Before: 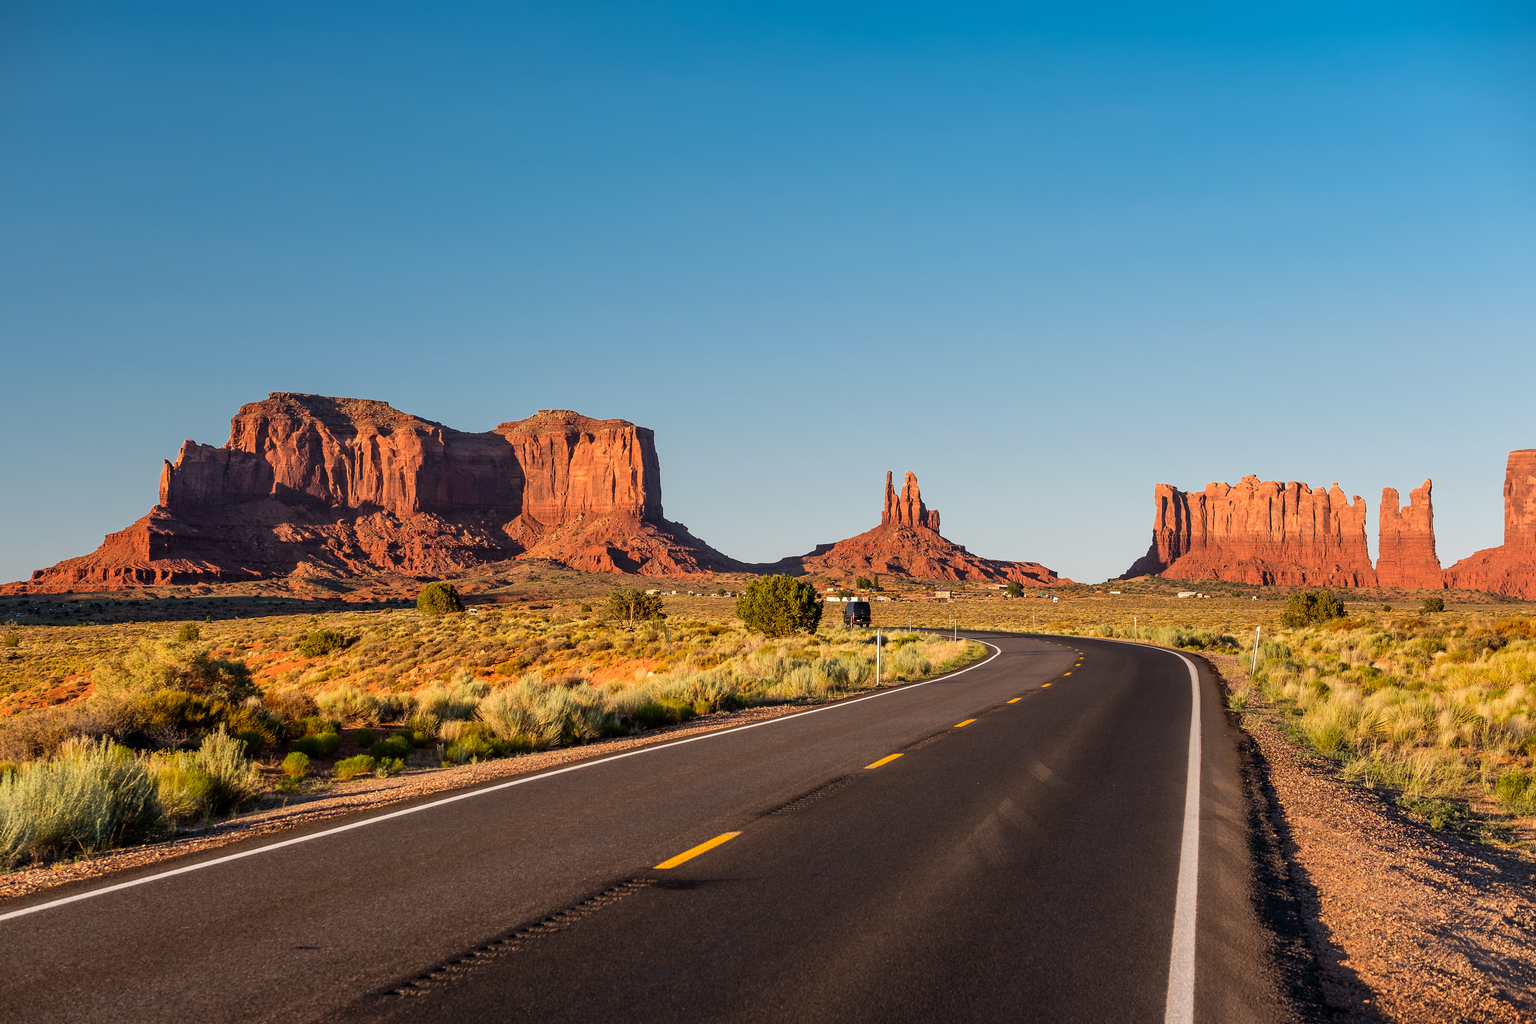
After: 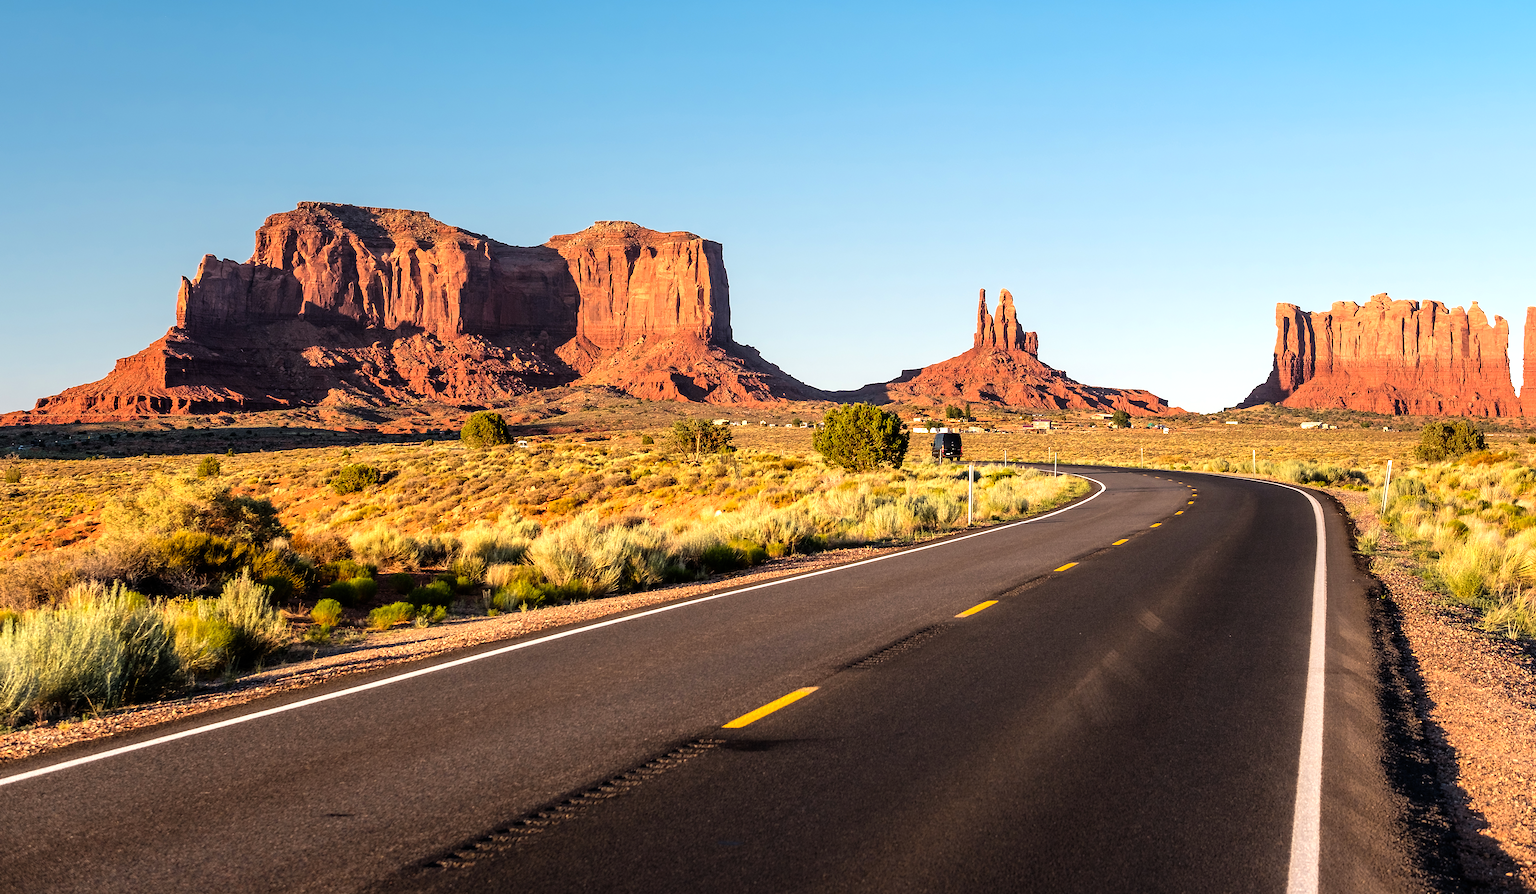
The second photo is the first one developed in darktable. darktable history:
crop: top 20.509%, right 9.435%, bottom 0.335%
tone equalizer: -8 EV -0.726 EV, -7 EV -0.675 EV, -6 EV -0.614 EV, -5 EV -0.421 EV, -3 EV 0.395 EV, -2 EV 0.6 EV, -1 EV 0.684 EV, +0 EV 0.742 EV
